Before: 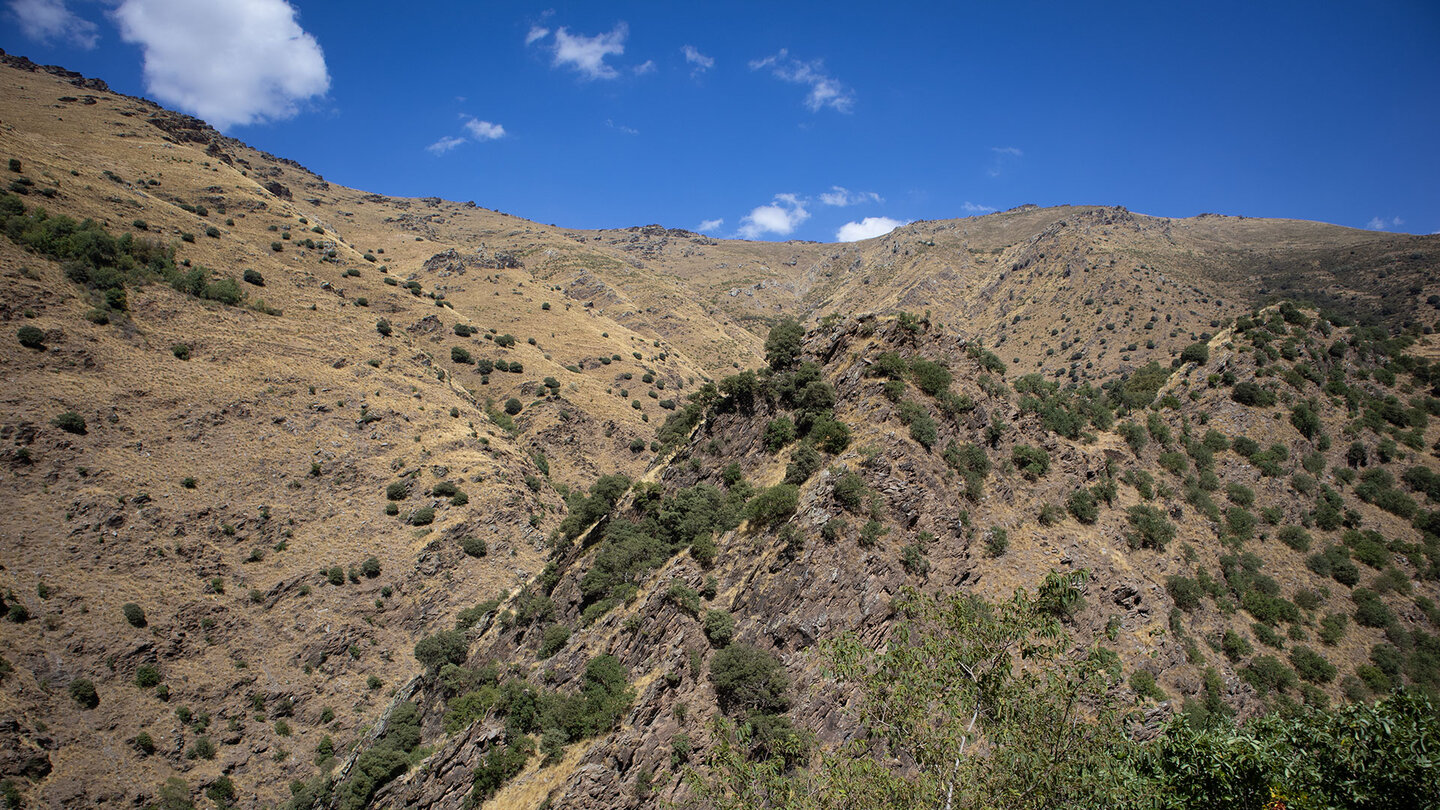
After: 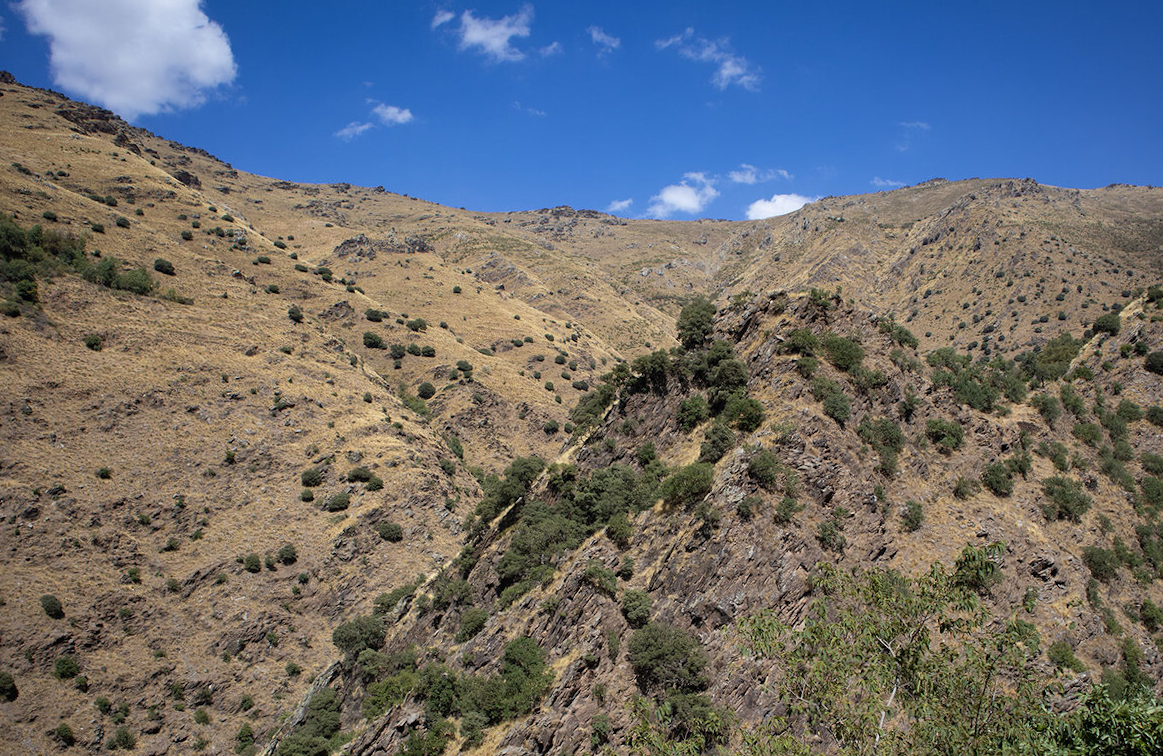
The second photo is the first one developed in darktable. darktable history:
crop and rotate: angle 1.14°, left 4.554%, top 0.852%, right 11.833%, bottom 2.49%
